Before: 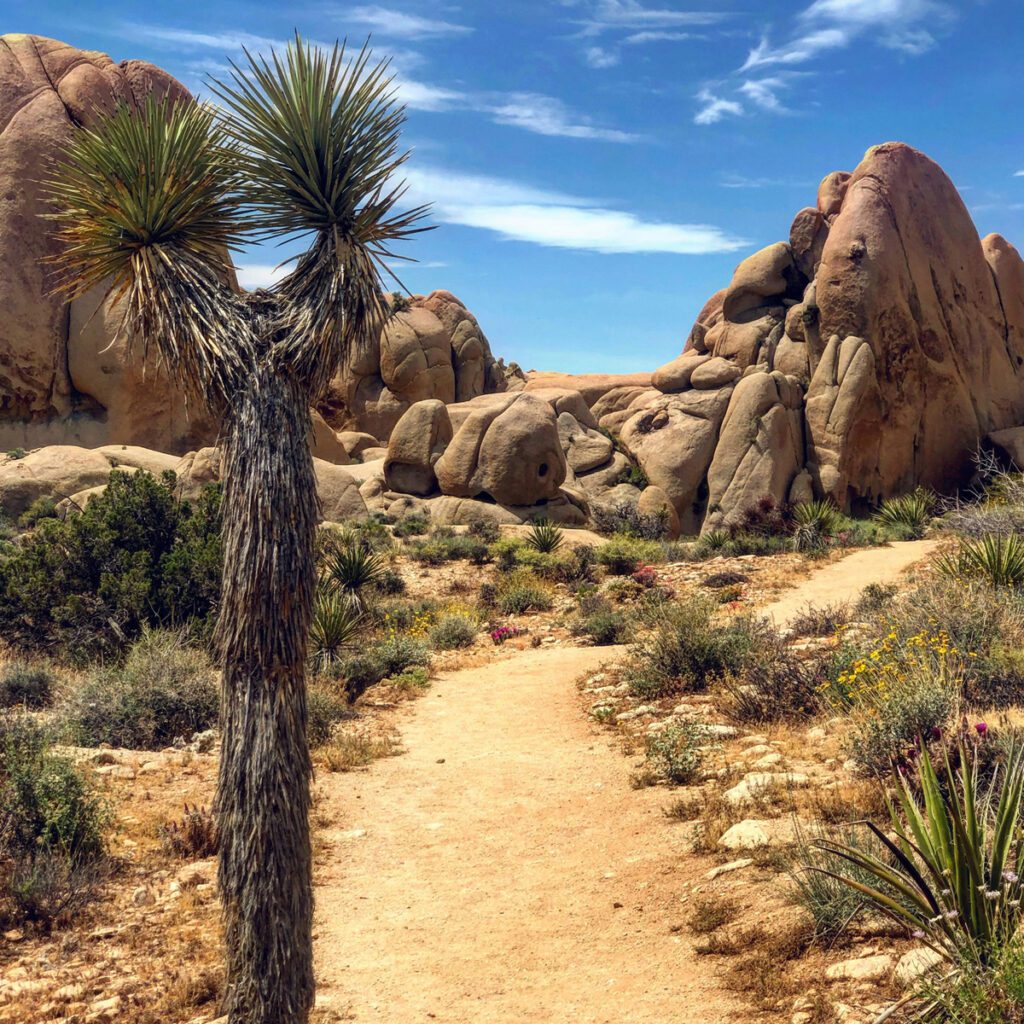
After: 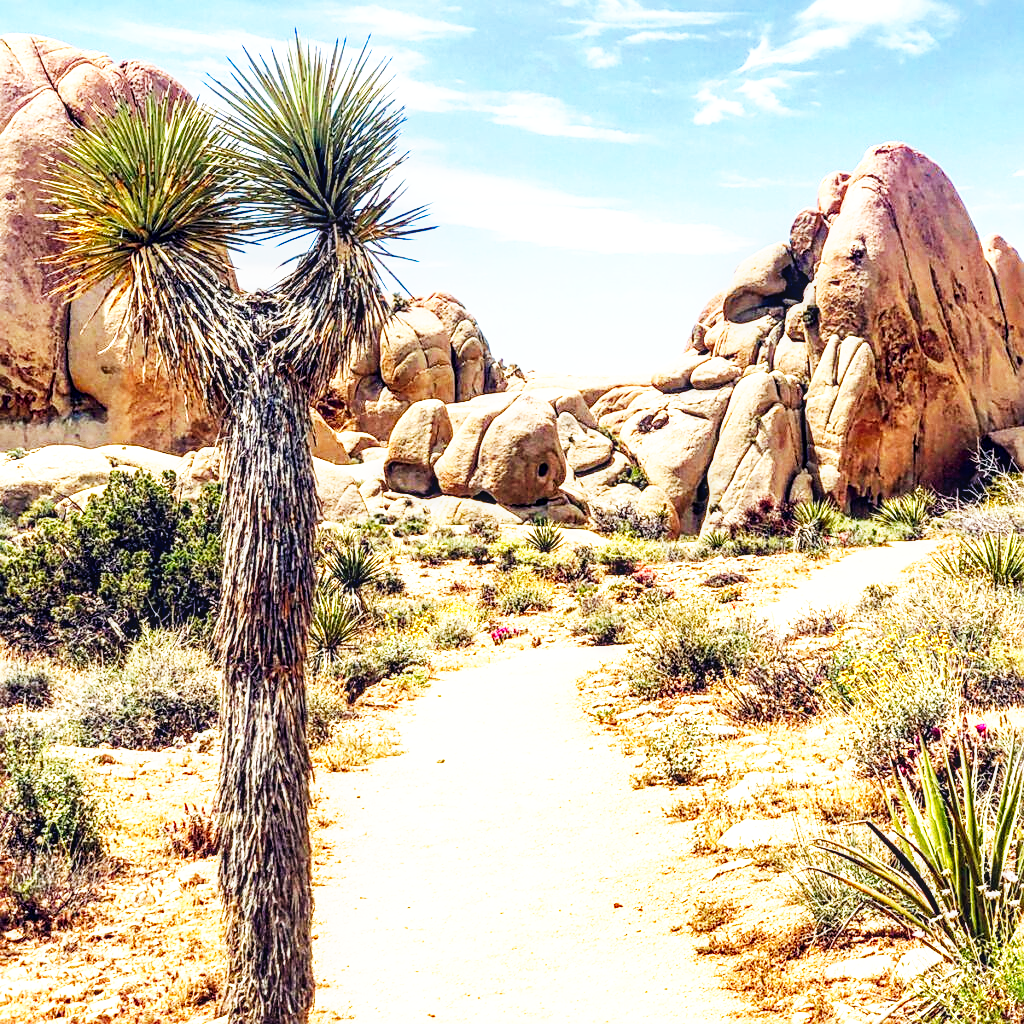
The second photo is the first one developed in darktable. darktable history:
local contrast: on, module defaults
exposure: black level correction 0.001, exposure 1 EV, compensate highlight preservation false
base curve: curves: ch0 [(0, 0) (0.007, 0.004) (0.027, 0.03) (0.046, 0.07) (0.207, 0.54) (0.442, 0.872) (0.673, 0.972) (1, 1)], preserve colors none
sharpen: on, module defaults
